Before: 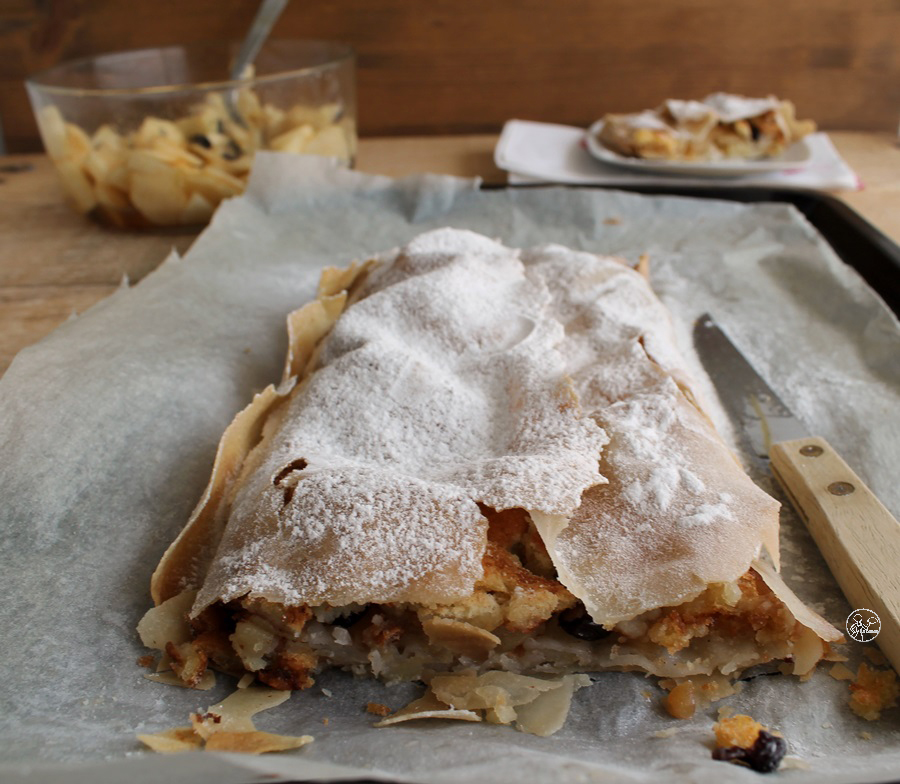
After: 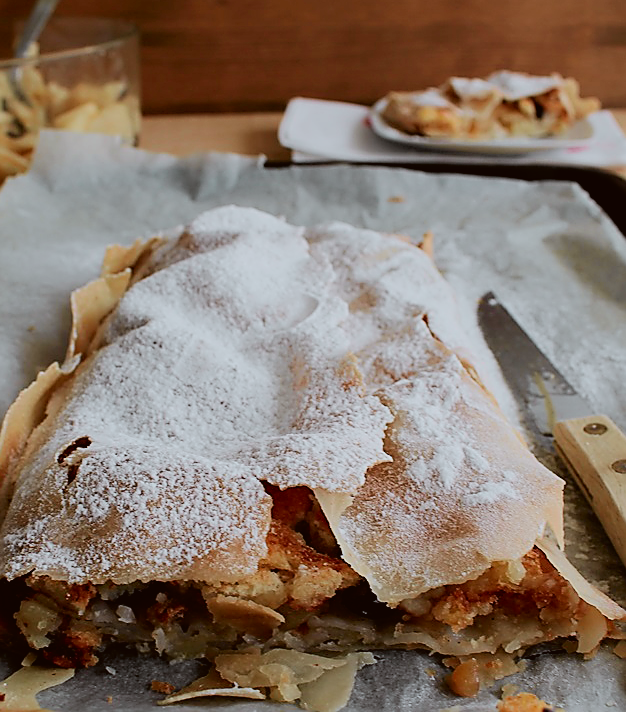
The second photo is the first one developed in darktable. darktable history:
color correction: highlights a* -3.28, highlights b* -6.24, shadows a* 3.1, shadows b* 5.19
sharpen: radius 1.4, amount 1.25, threshold 0.7
tone curve: curves: ch0 [(0, 0.015) (0.037, 0.032) (0.131, 0.113) (0.275, 0.26) (0.497, 0.505) (0.617, 0.643) (0.704, 0.735) (0.813, 0.842) (0.911, 0.931) (0.997, 1)]; ch1 [(0, 0) (0.301, 0.3) (0.444, 0.438) (0.493, 0.494) (0.501, 0.5) (0.534, 0.543) (0.582, 0.605) (0.658, 0.687) (0.746, 0.79) (1, 1)]; ch2 [(0, 0) (0.246, 0.234) (0.36, 0.356) (0.415, 0.426) (0.476, 0.492) (0.502, 0.499) (0.525, 0.517) (0.533, 0.534) (0.586, 0.598) (0.634, 0.643) (0.706, 0.717) (0.853, 0.83) (1, 0.951)], color space Lab, independent channels, preserve colors none
filmic rgb: black relative exposure -7.15 EV, white relative exposure 5.36 EV, hardness 3.02, color science v6 (2022)
crop and rotate: left 24.034%, top 2.838%, right 6.406%, bottom 6.299%
